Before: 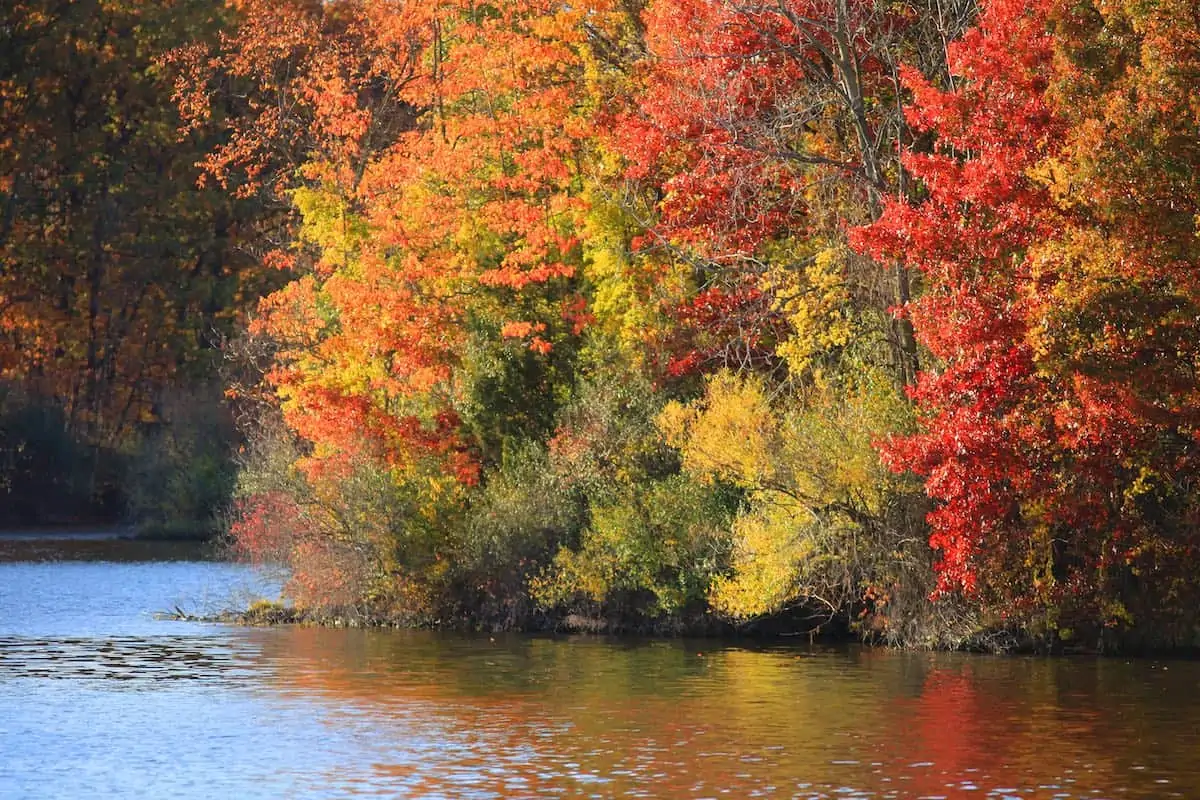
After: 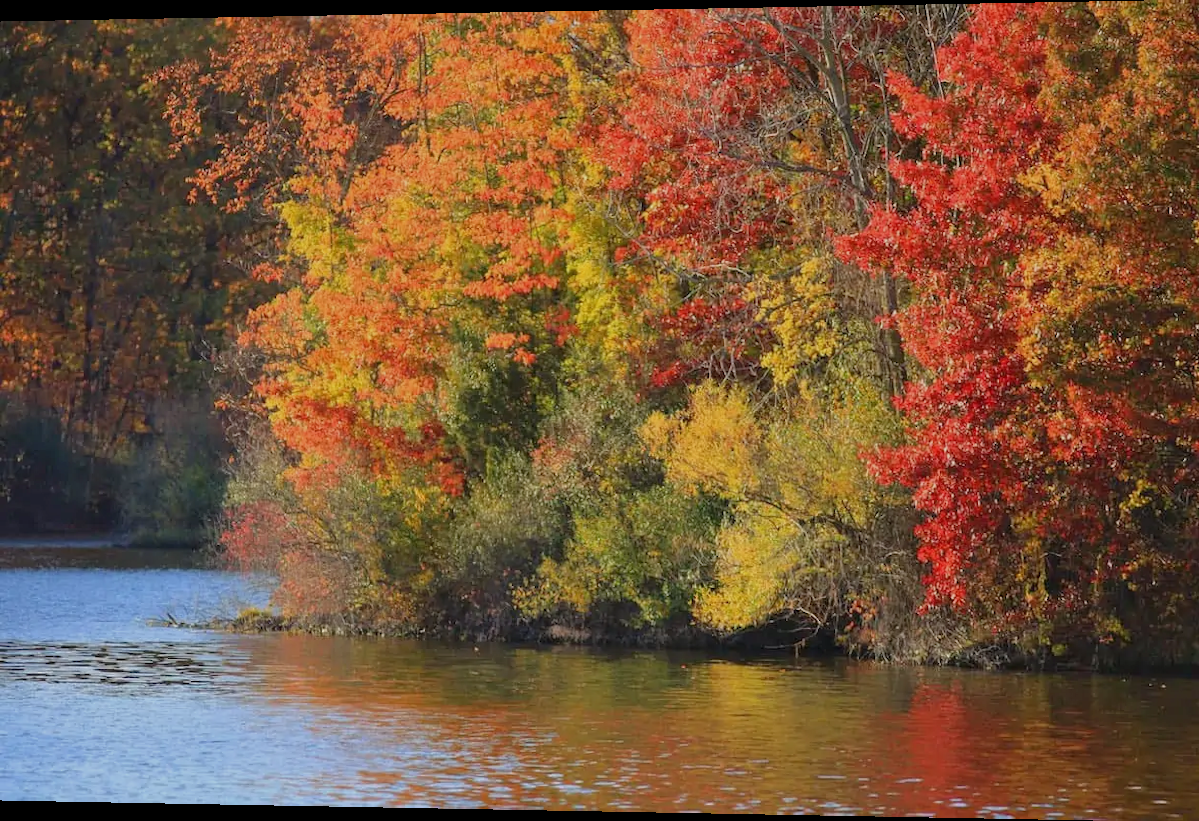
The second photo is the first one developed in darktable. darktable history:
white balance: emerald 1
tone equalizer: -8 EV 0.25 EV, -7 EV 0.417 EV, -6 EV 0.417 EV, -5 EV 0.25 EV, -3 EV -0.25 EV, -2 EV -0.417 EV, -1 EV -0.417 EV, +0 EV -0.25 EV, edges refinement/feathering 500, mask exposure compensation -1.57 EV, preserve details guided filter
rotate and perspective: lens shift (horizontal) -0.055, automatic cropping off
